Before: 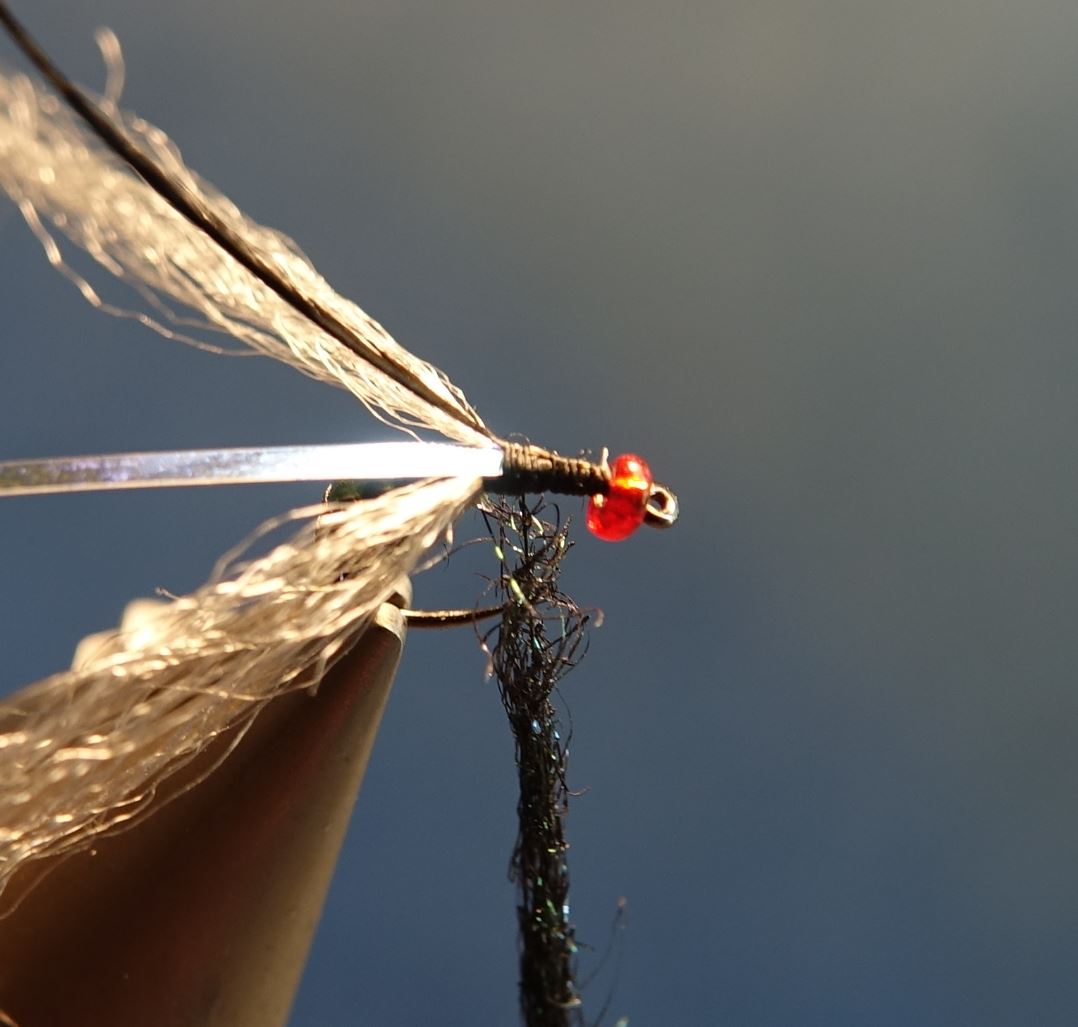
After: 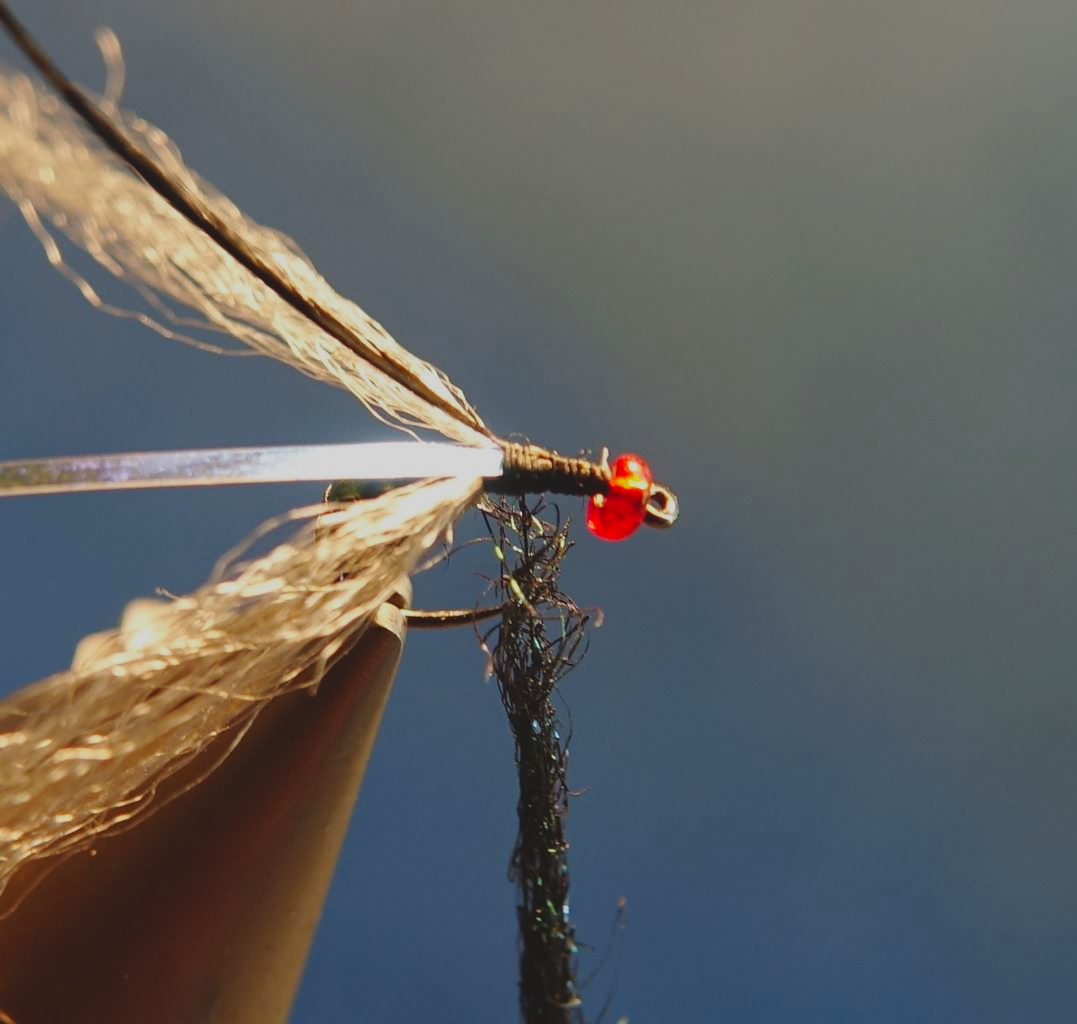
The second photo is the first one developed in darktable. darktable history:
tone curve: curves: ch0 [(0, 0) (0.003, 0.002) (0.011, 0.009) (0.025, 0.02) (0.044, 0.034) (0.069, 0.046) (0.1, 0.062) (0.136, 0.083) (0.177, 0.119) (0.224, 0.162) (0.277, 0.216) (0.335, 0.282) (0.399, 0.365) (0.468, 0.457) (0.543, 0.541) (0.623, 0.624) (0.709, 0.713) (0.801, 0.797) (0.898, 0.889) (1, 1)], preserve colors none
crop: top 0.05%, bottom 0.098%
contrast brightness saturation: contrast -0.28
